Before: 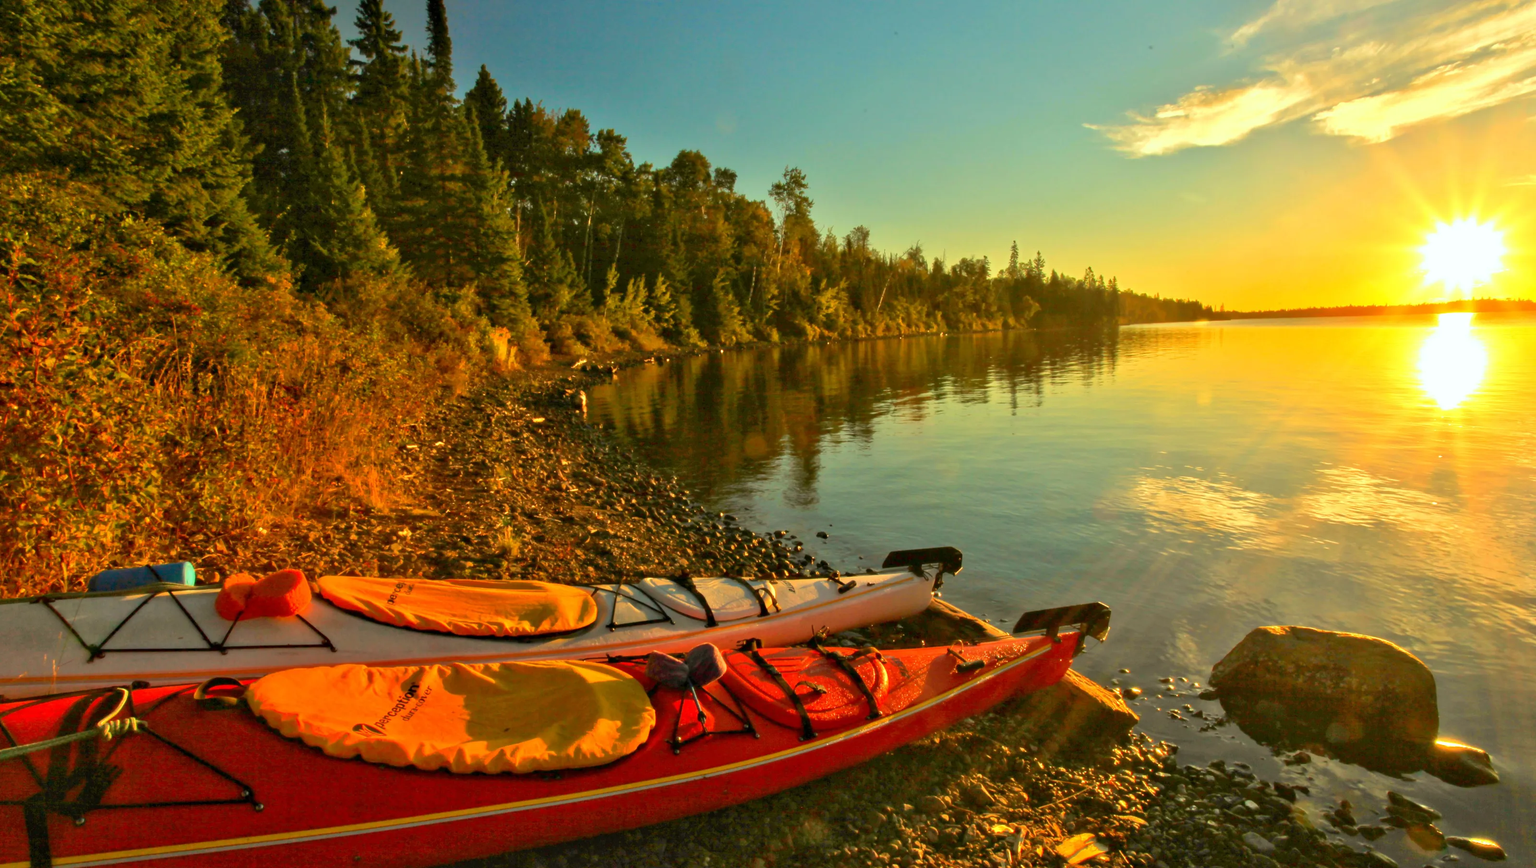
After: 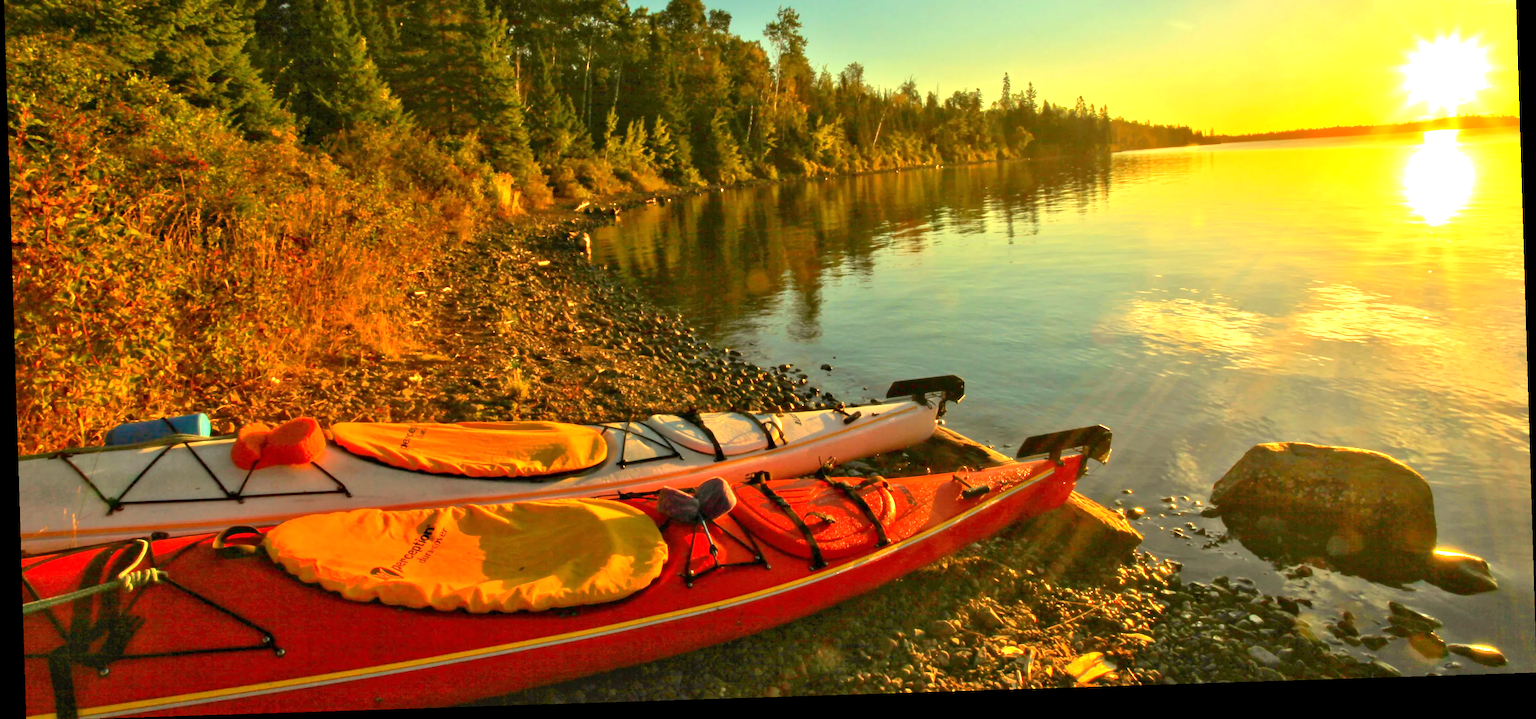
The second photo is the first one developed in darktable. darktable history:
exposure: exposure 0.6 EV, compensate highlight preservation false
crop and rotate: top 19.998%
rotate and perspective: rotation -1.77°, lens shift (horizontal) 0.004, automatic cropping off
